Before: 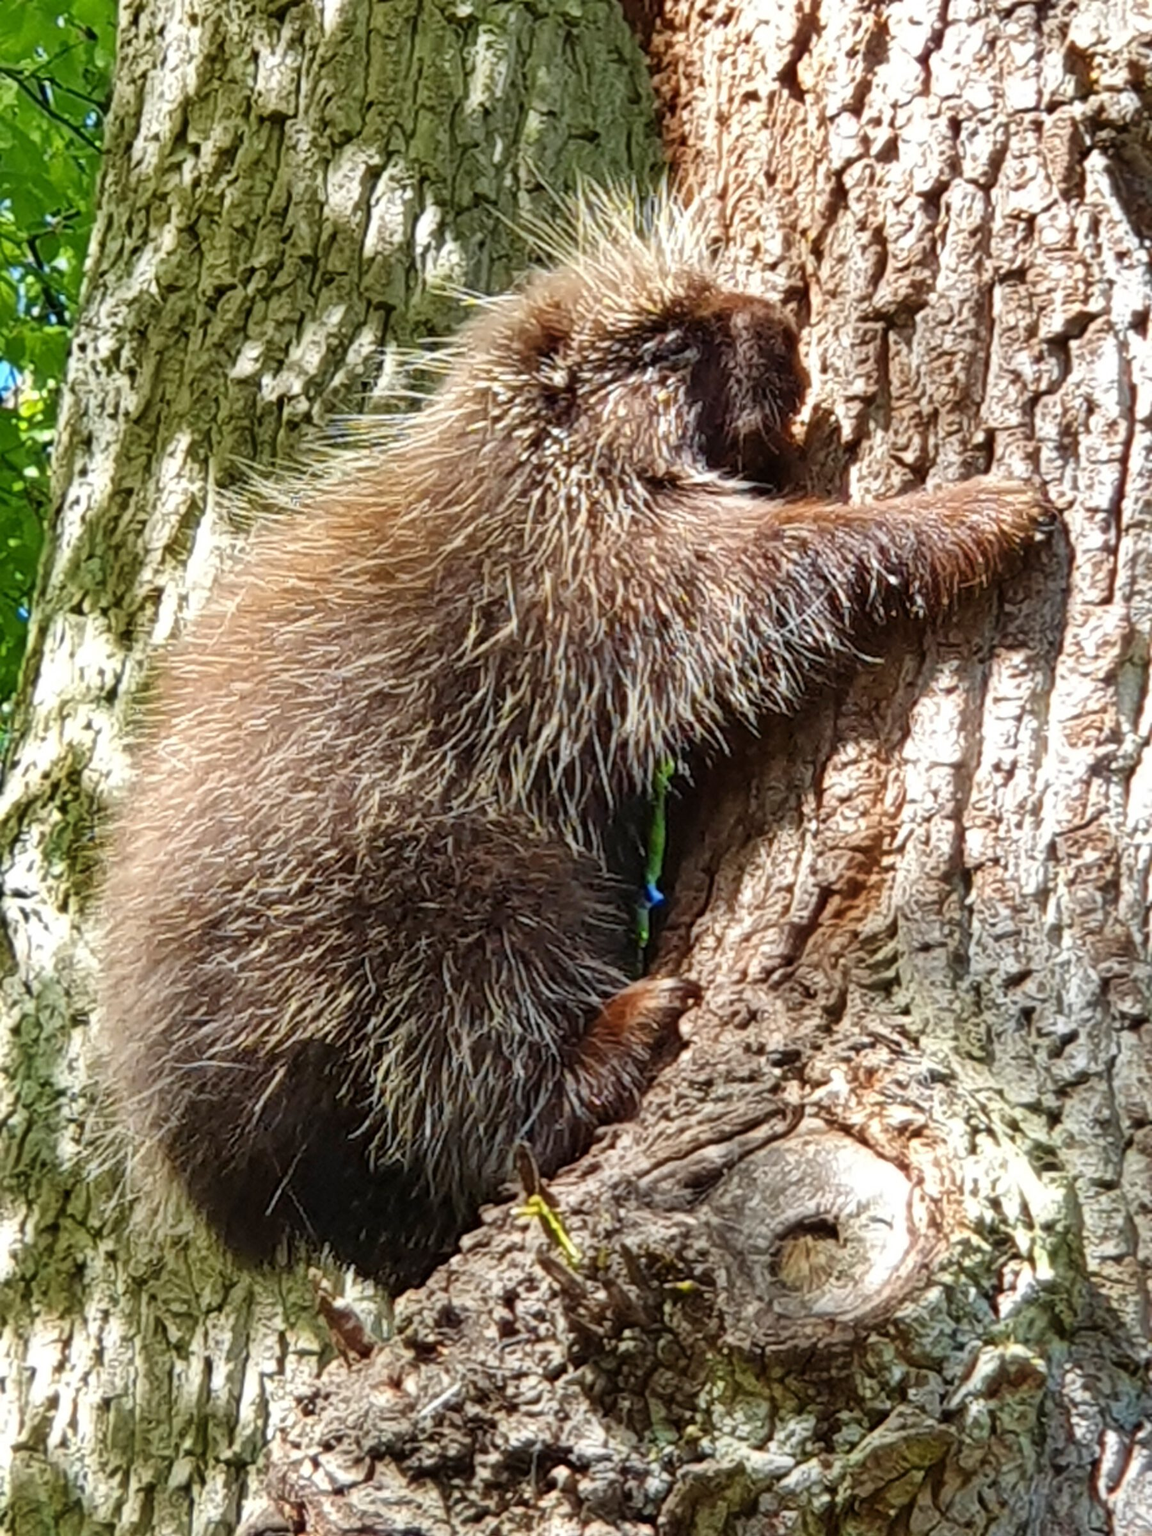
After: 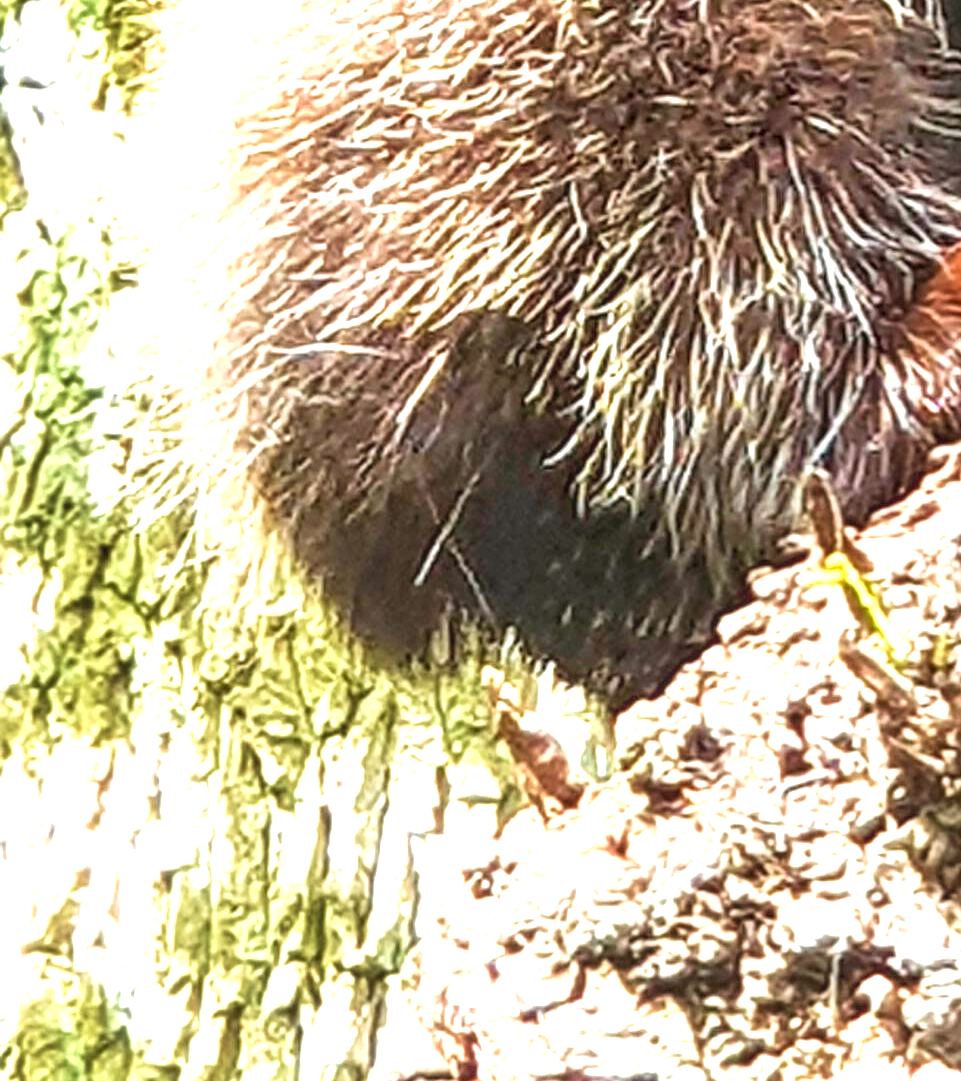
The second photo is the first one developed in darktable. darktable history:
velvia: strength 27%
crop and rotate: top 54.778%, right 46.61%, bottom 0.159%
local contrast: on, module defaults
exposure: black level correction 0, exposure 2.138 EV, compensate exposure bias true, compensate highlight preservation false
